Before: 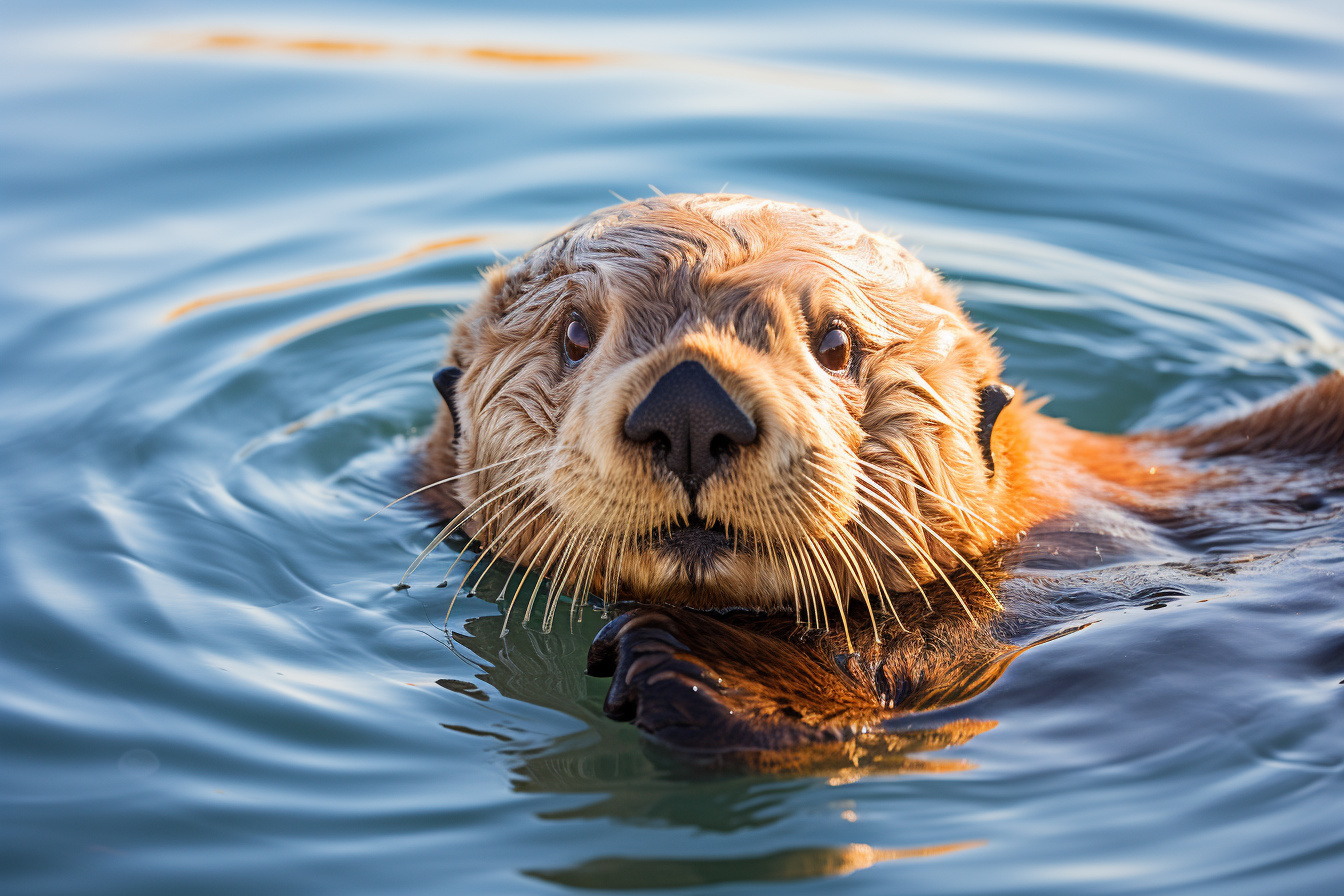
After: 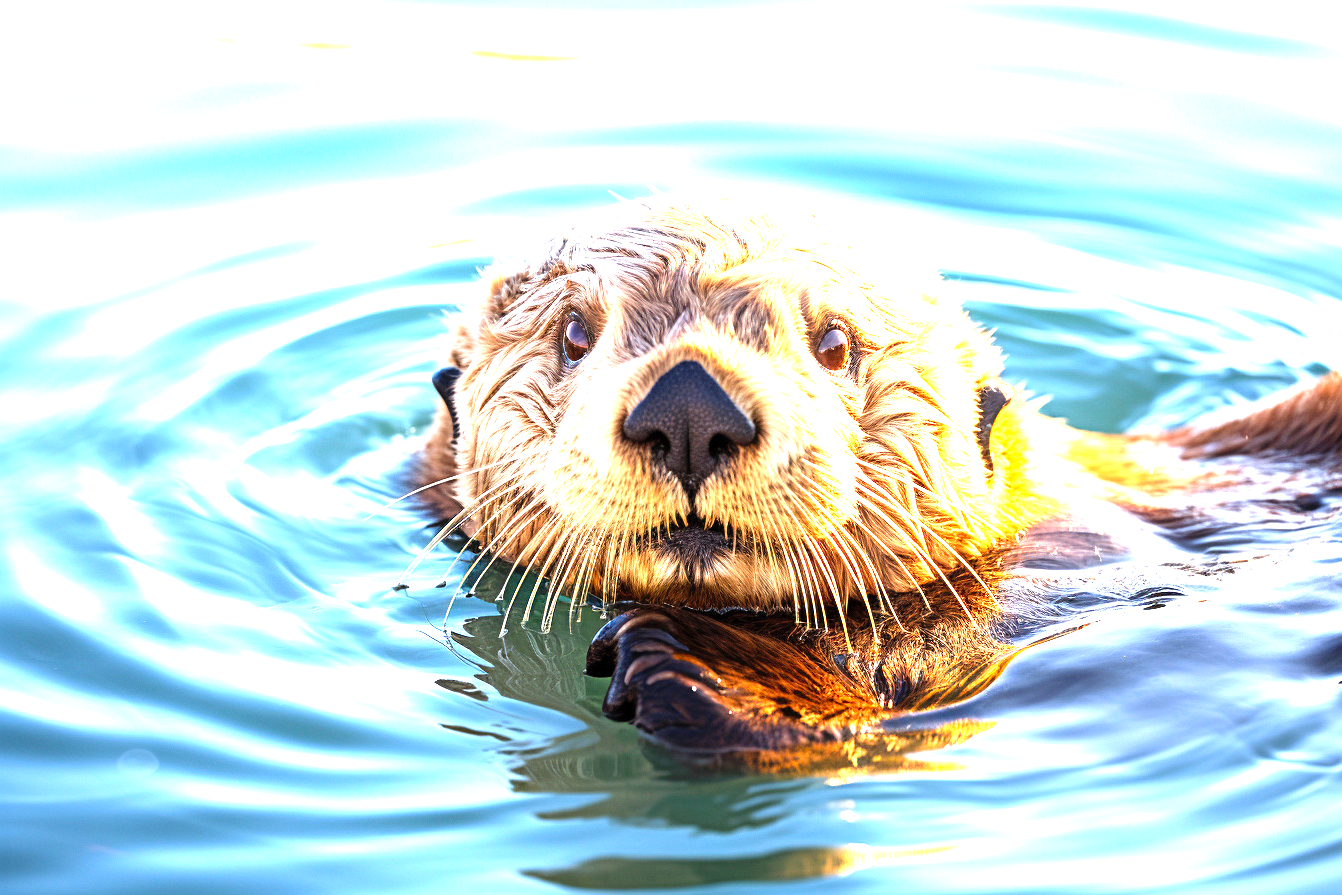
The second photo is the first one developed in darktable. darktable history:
levels: levels [0, 0.281, 0.562]
crop and rotate: left 0.126%
